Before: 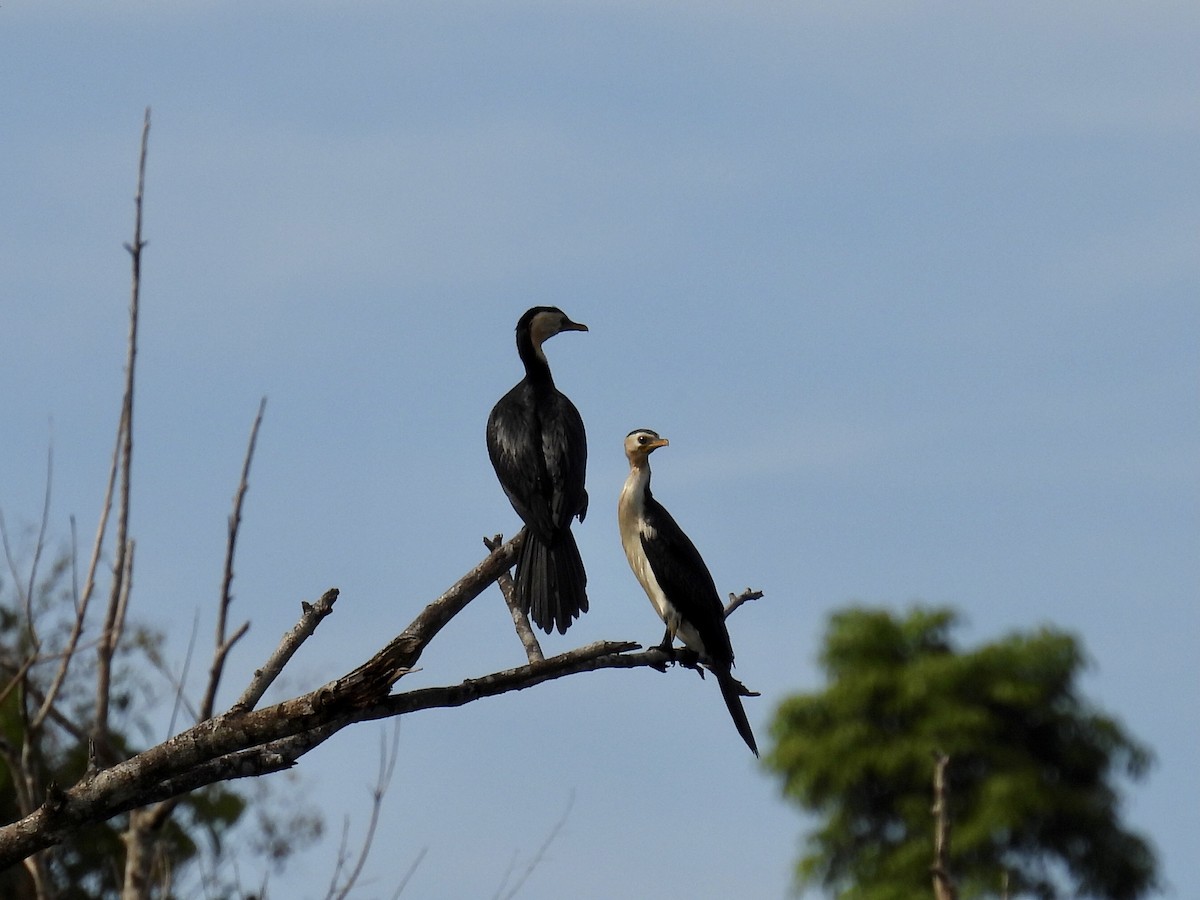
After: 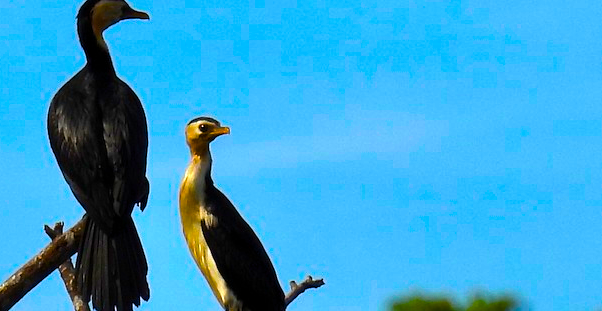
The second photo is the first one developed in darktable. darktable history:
crop: left 36.607%, top 34.735%, right 13.146%, bottom 30.611%
color balance rgb: linear chroma grading › shadows -40%, linear chroma grading › highlights 40%, linear chroma grading › global chroma 45%, linear chroma grading › mid-tones -30%, perceptual saturation grading › global saturation 55%, perceptual saturation grading › highlights -50%, perceptual saturation grading › mid-tones 40%, perceptual saturation grading › shadows 30%, perceptual brilliance grading › global brilliance 20%, perceptual brilliance grading › shadows -40%, global vibrance 35%
